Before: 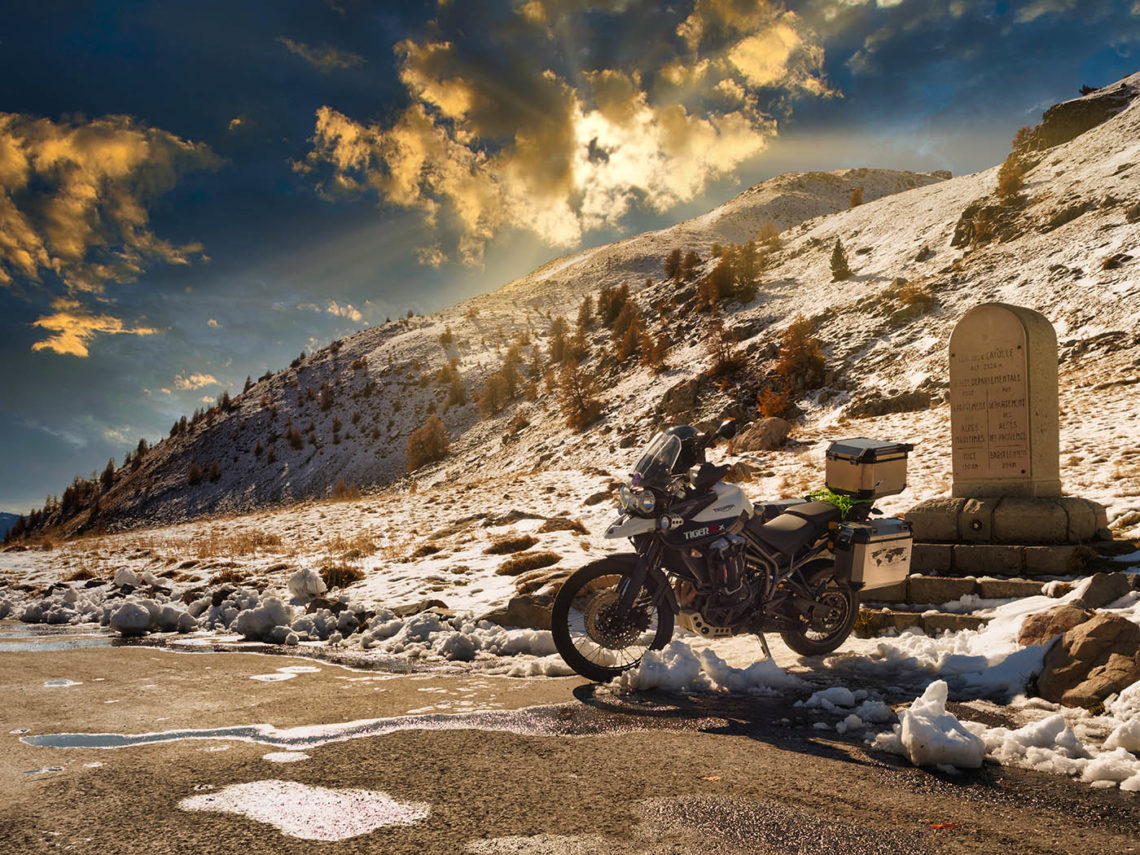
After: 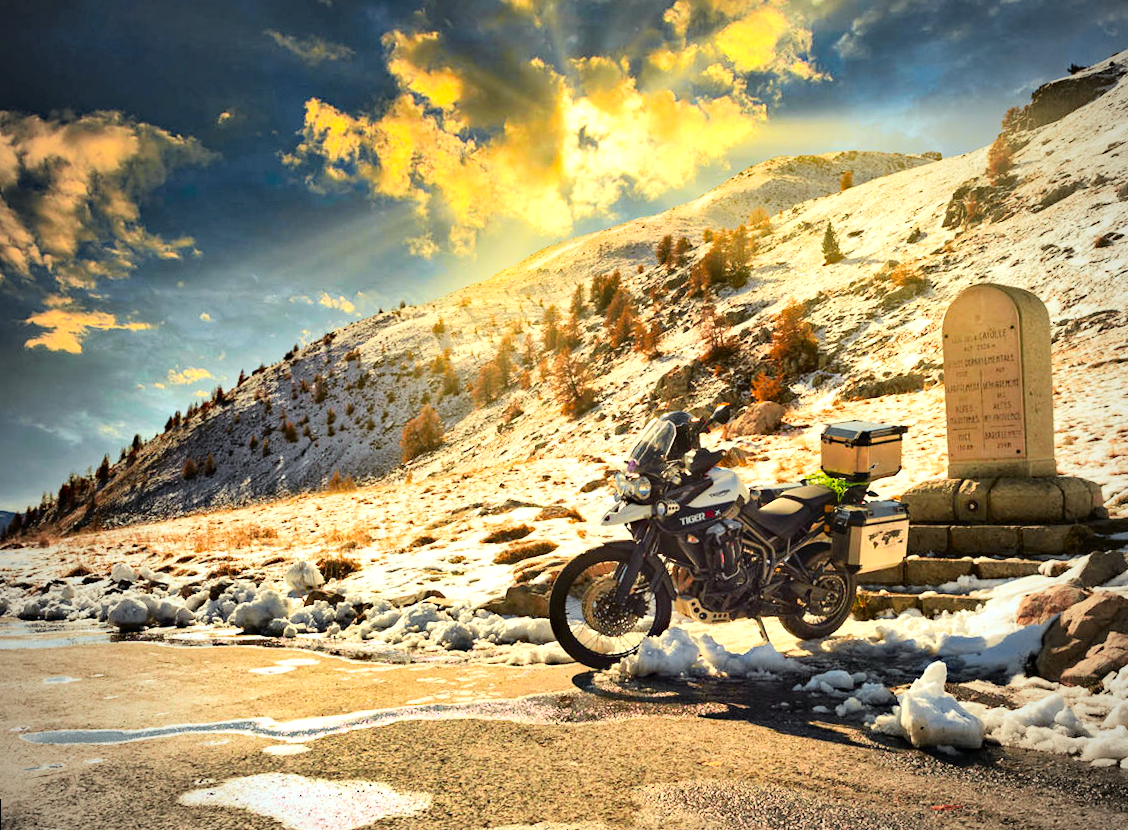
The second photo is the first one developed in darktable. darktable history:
tone curve: curves: ch0 [(0, 0.005) (0.103, 0.081) (0.196, 0.197) (0.391, 0.469) (0.491, 0.585) (0.638, 0.751) (0.822, 0.886) (0.997, 0.959)]; ch1 [(0, 0) (0.172, 0.123) (0.324, 0.253) (0.396, 0.388) (0.474, 0.479) (0.499, 0.498) (0.529, 0.528) (0.579, 0.614) (0.633, 0.677) (0.812, 0.856) (1, 1)]; ch2 [(0, 0) (0.411, 0.424) (0.459, 0.478) (0.5, 0.501) (0.517, 0.526) (0.553, 0.583) (0.609, 0.646) (0.708, 0.768) (0.839, 0.916) (1, 1)], color space Lab, independent channels, preserve colors none
vignetting: fall-off start 71.74%
haze removal: strength 0.29, distance 0.25, compatibility mode true, adaptive false
rotate and perspective: rotation -1°, crop left 0.011, crop right 0.989, crop top 0.025, crop bottom 0.975
exposure: black level correction 0, exposure 1 EV, compensate exposure bias true, compensate highlight preservation false
color correction: highlights a* -6.69, highlights b* 0.49
